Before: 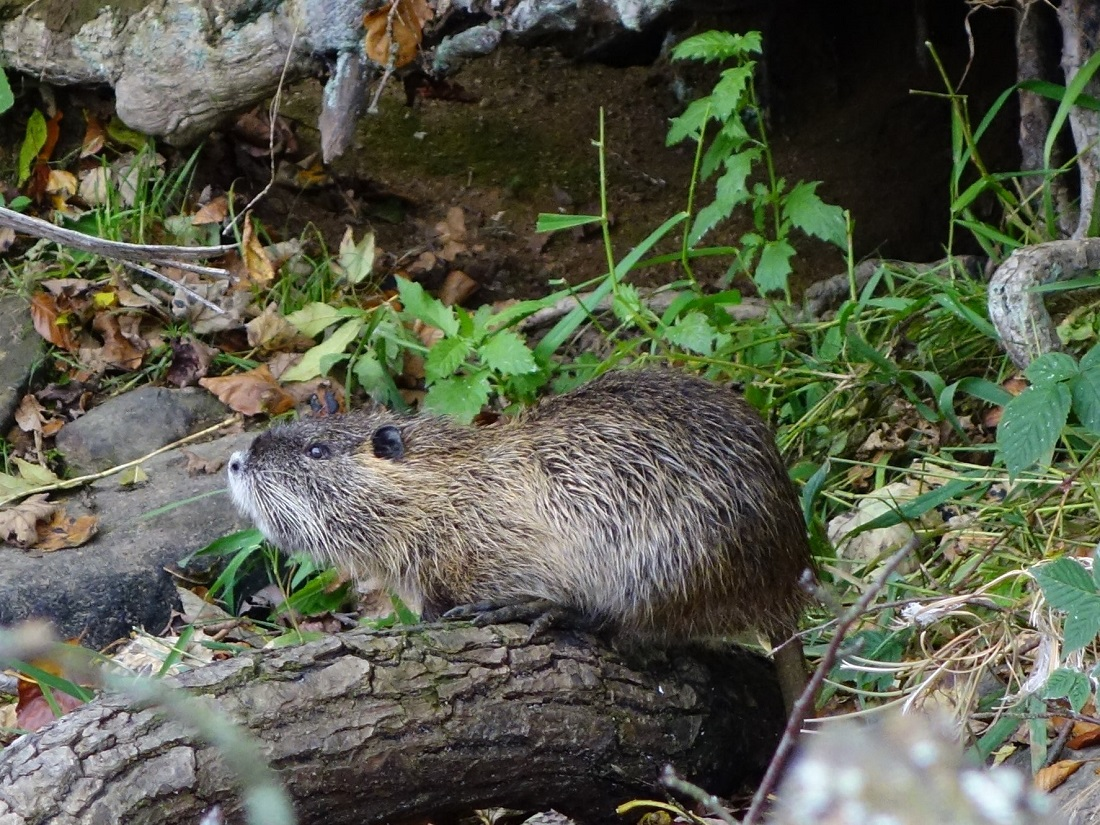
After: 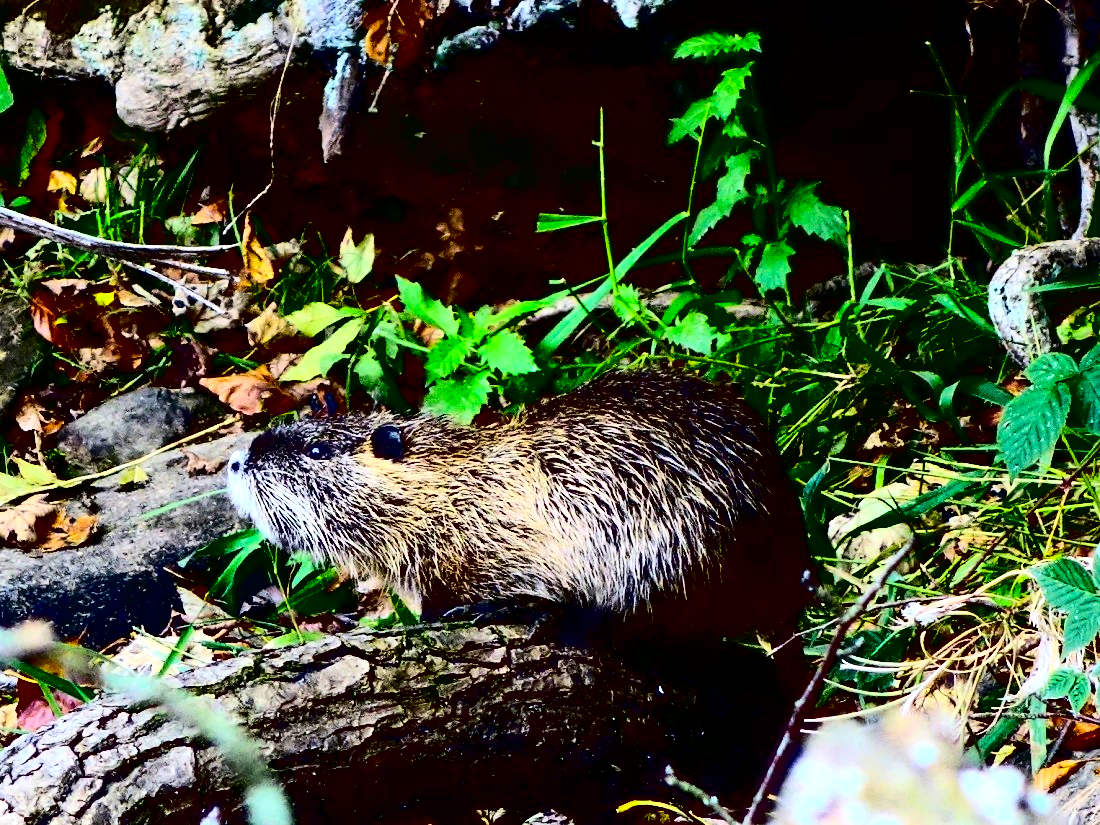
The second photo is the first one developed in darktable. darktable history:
exposure: exposure 0.515 EV, compensate highlight preservation false
contrast brightness saturation: contrast 0.77, brightness -1, saturation 1
